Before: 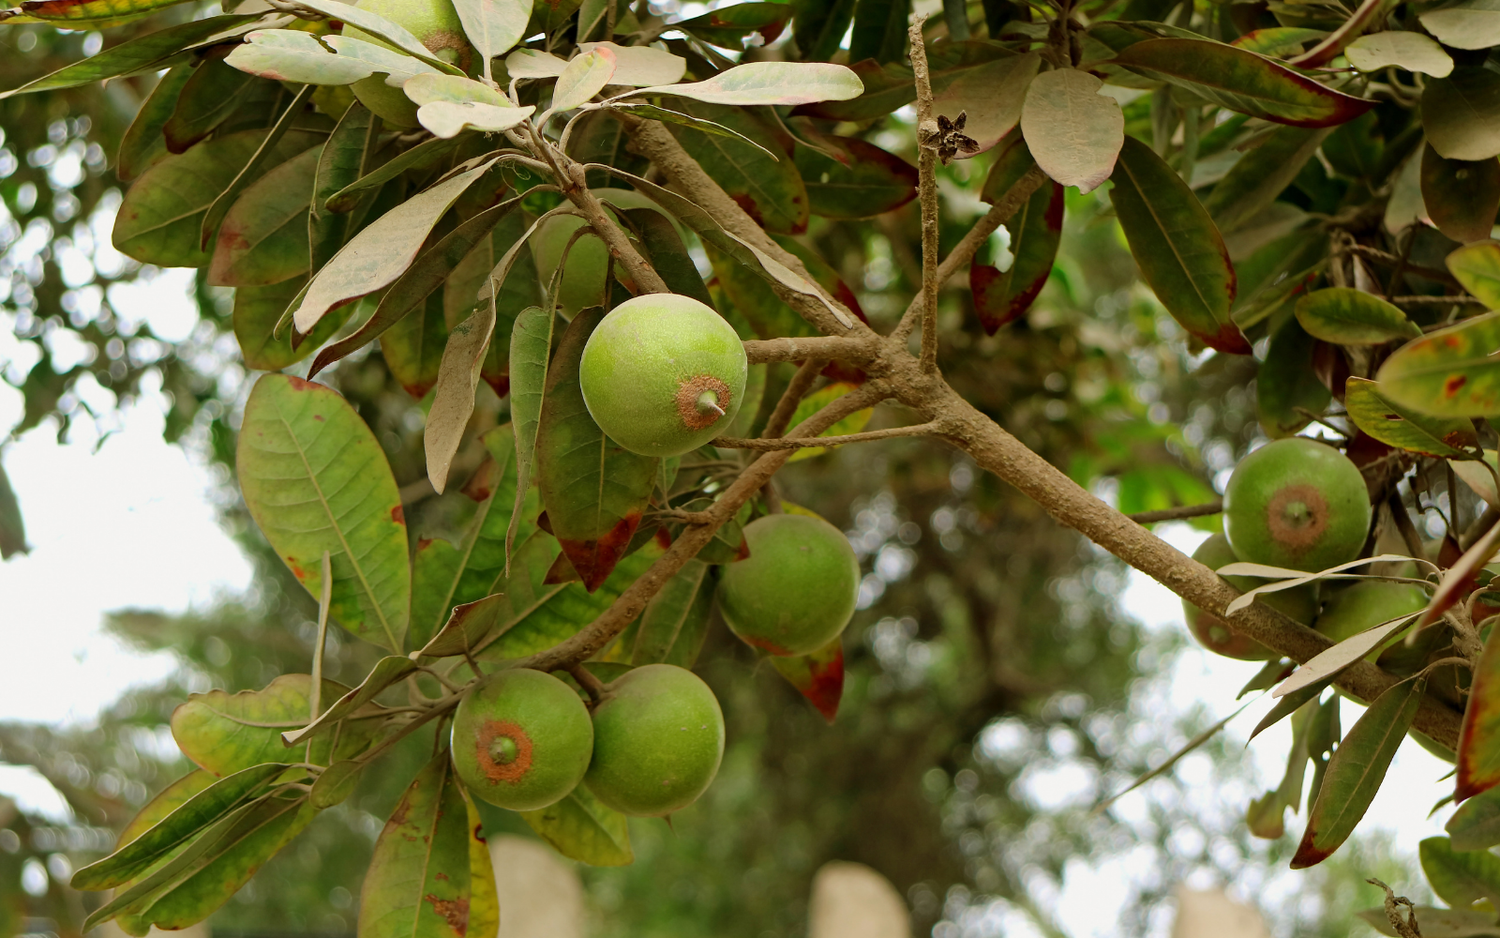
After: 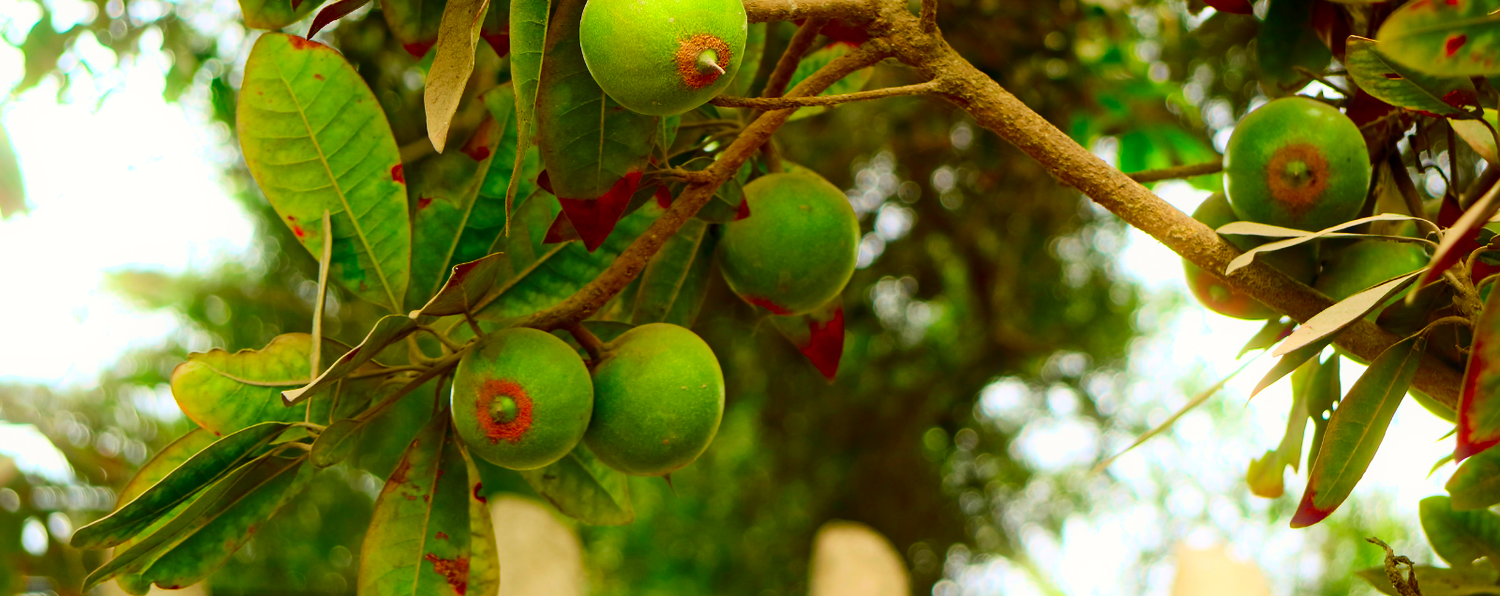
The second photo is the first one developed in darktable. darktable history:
contrast brightness saturation: contrast 0.26, brightness 0.02, saturation 0.87
bloom: size 5%, threshold 95%, strength 15%
crop and rotate: top 36.435%
